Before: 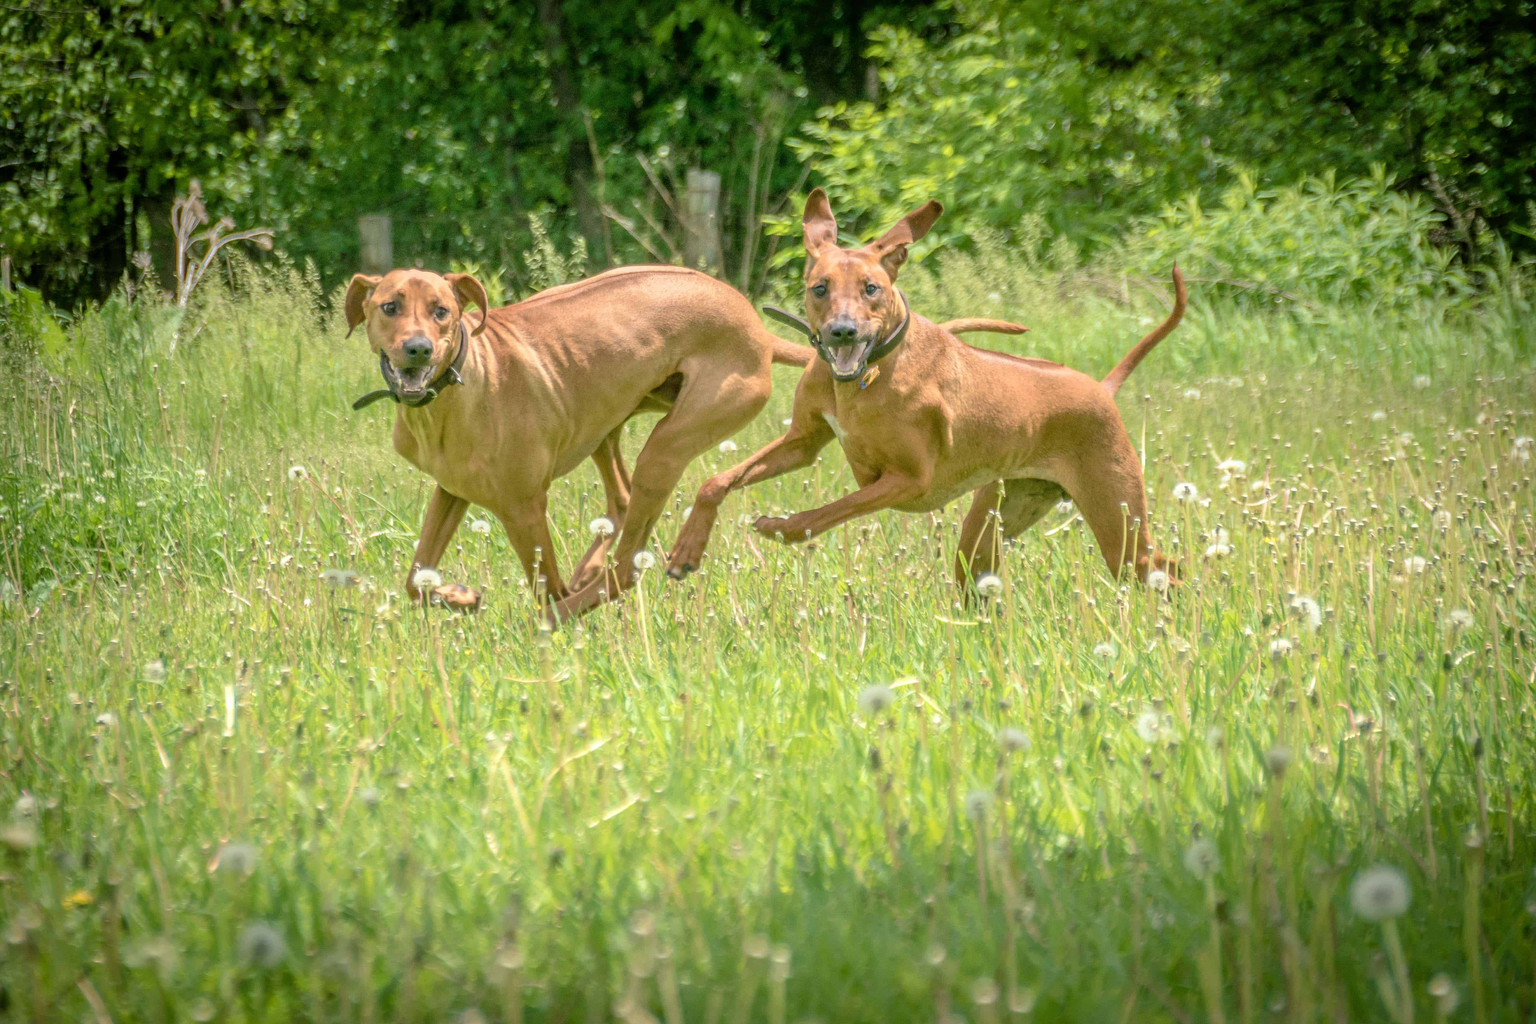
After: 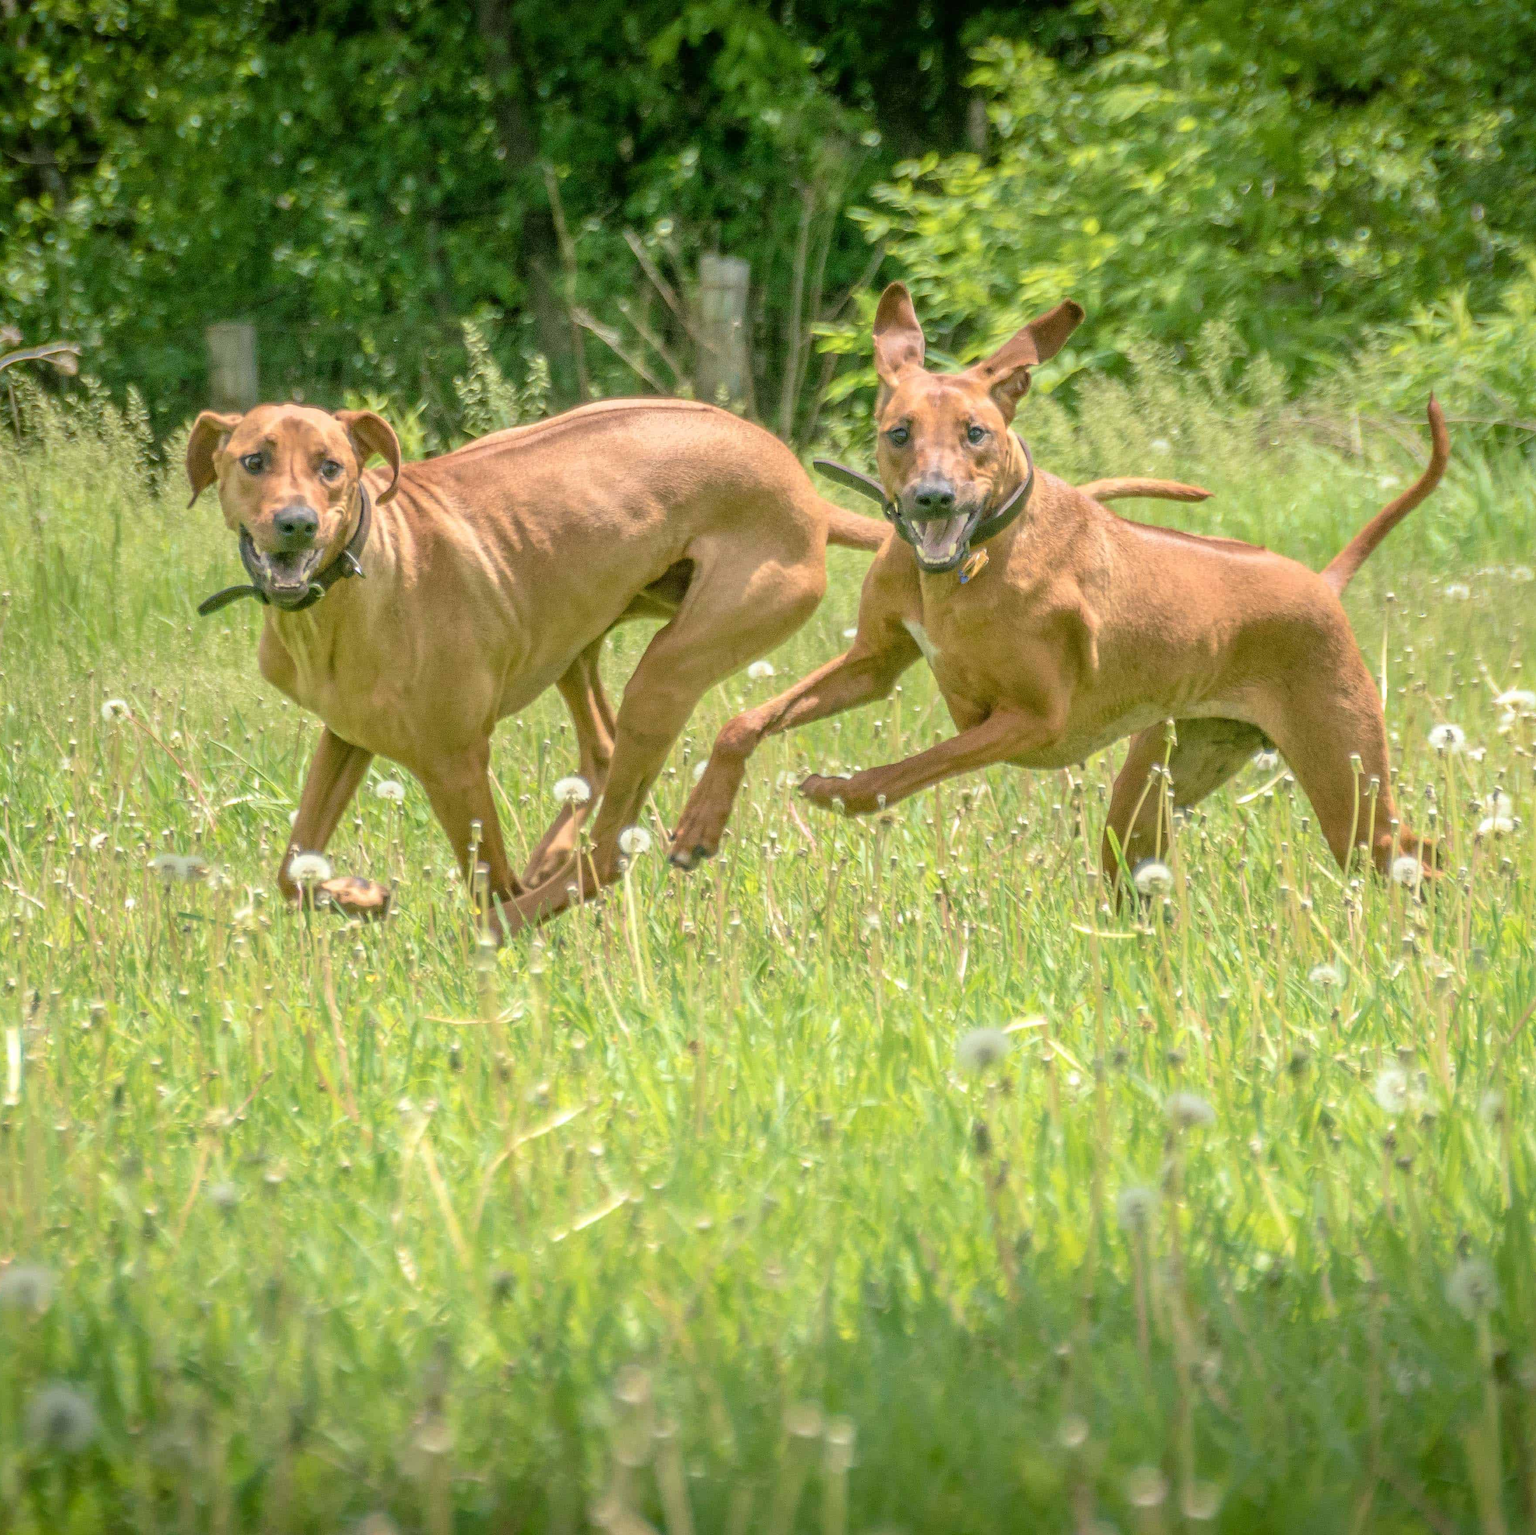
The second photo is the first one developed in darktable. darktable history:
crop and rotate: left 14.386%, right 18.947%
